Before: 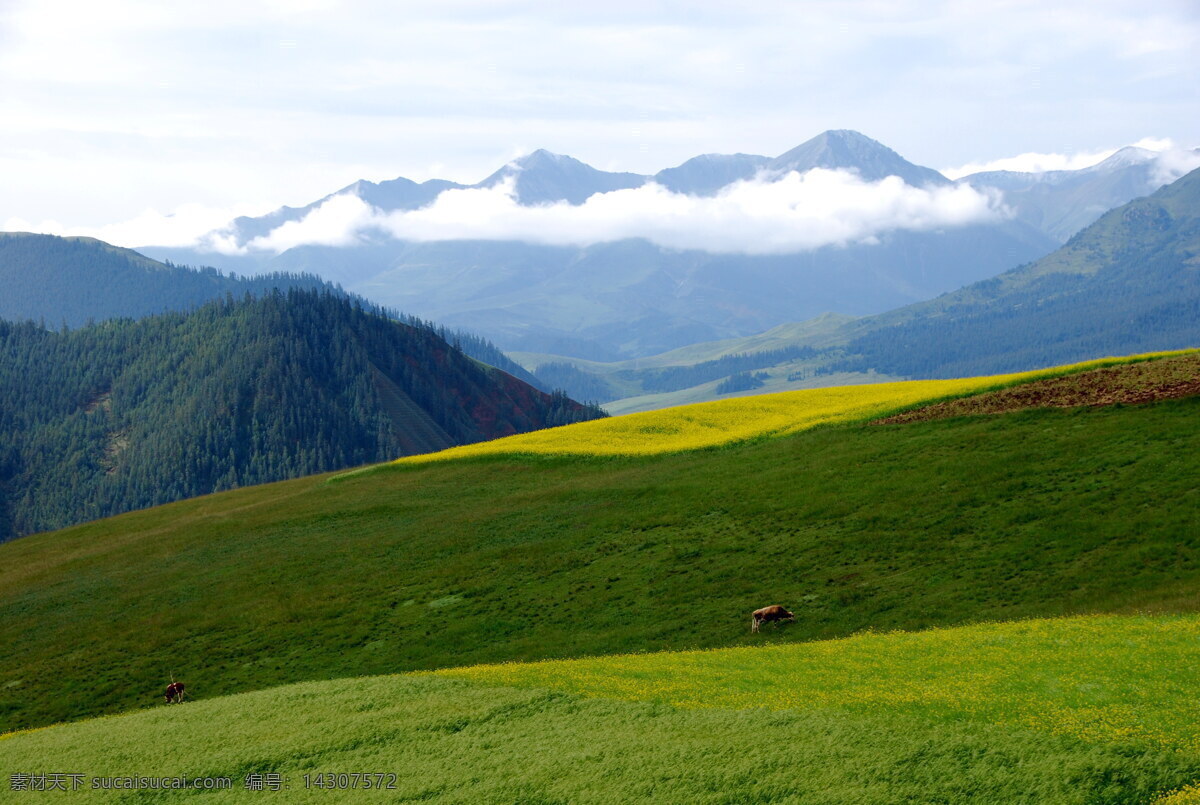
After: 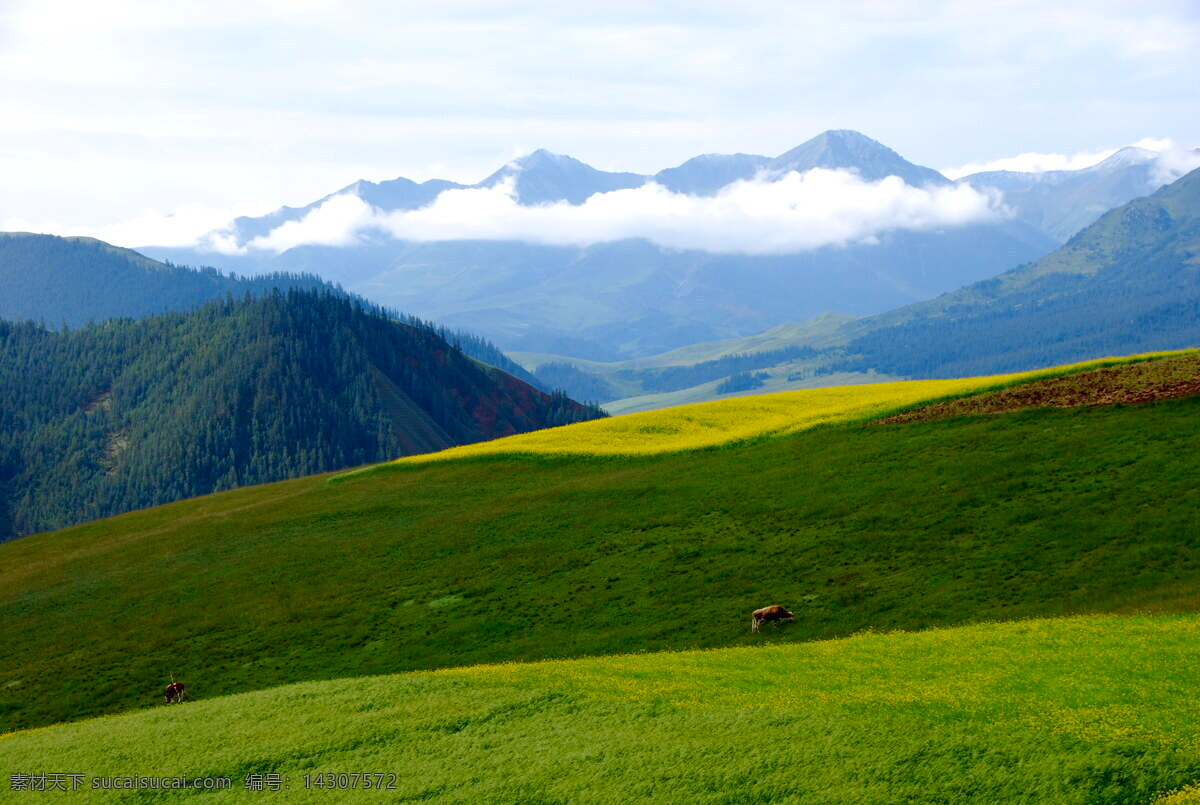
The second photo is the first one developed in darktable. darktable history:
contrast brightness saturation: contrast 0.082, saturation 0.204
